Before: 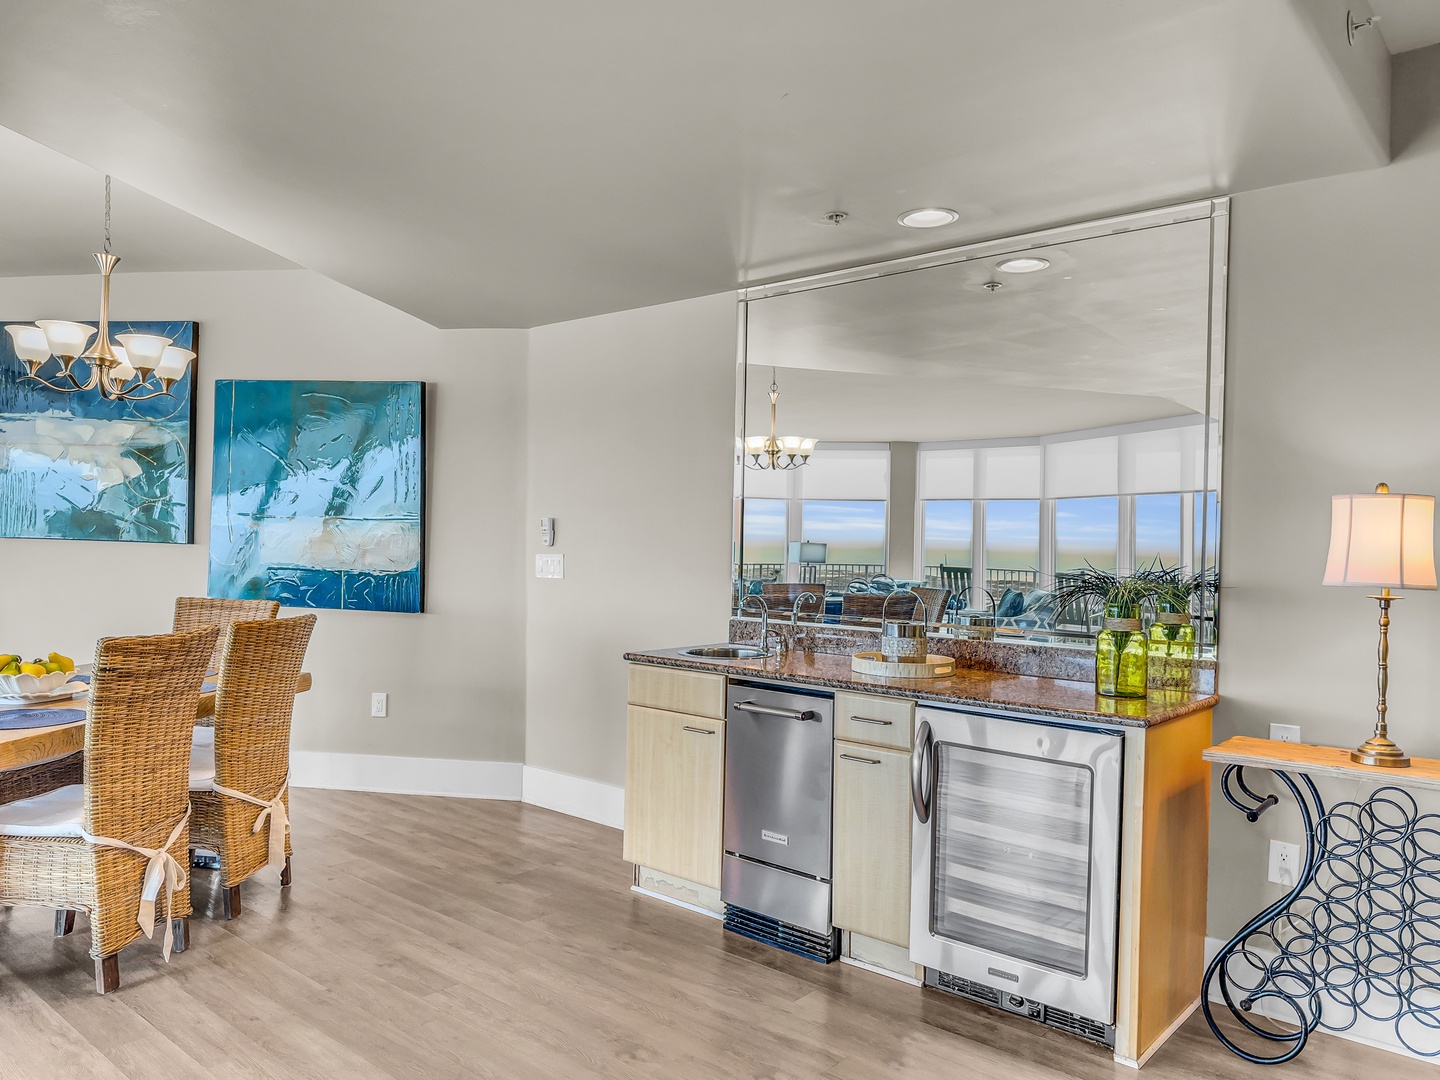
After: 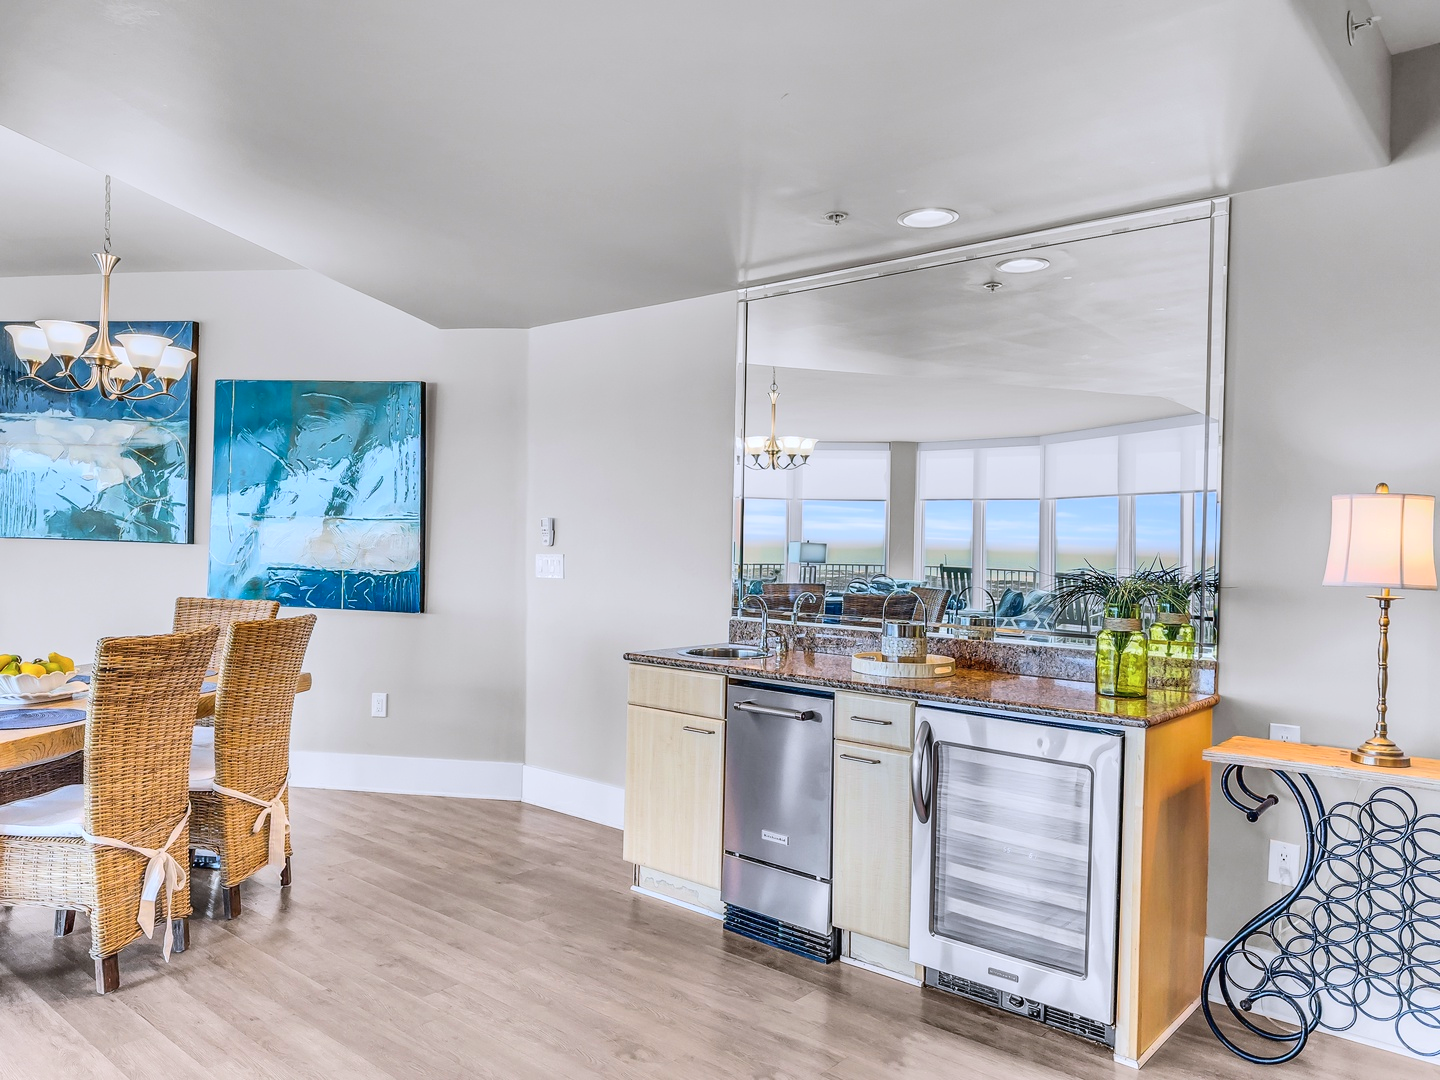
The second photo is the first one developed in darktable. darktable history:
tone curve: curves: ch0 [(0.016, 0.023) (0.248, 0.252) (0.732, 0.797) (1, 1)], color space Lab, linked channels, preserve colors none
color calibration: illuminant as shot in camera, x 0.358, y 0.373, temperature 4628.91 K, saturation algorithm version 1 (2020)
